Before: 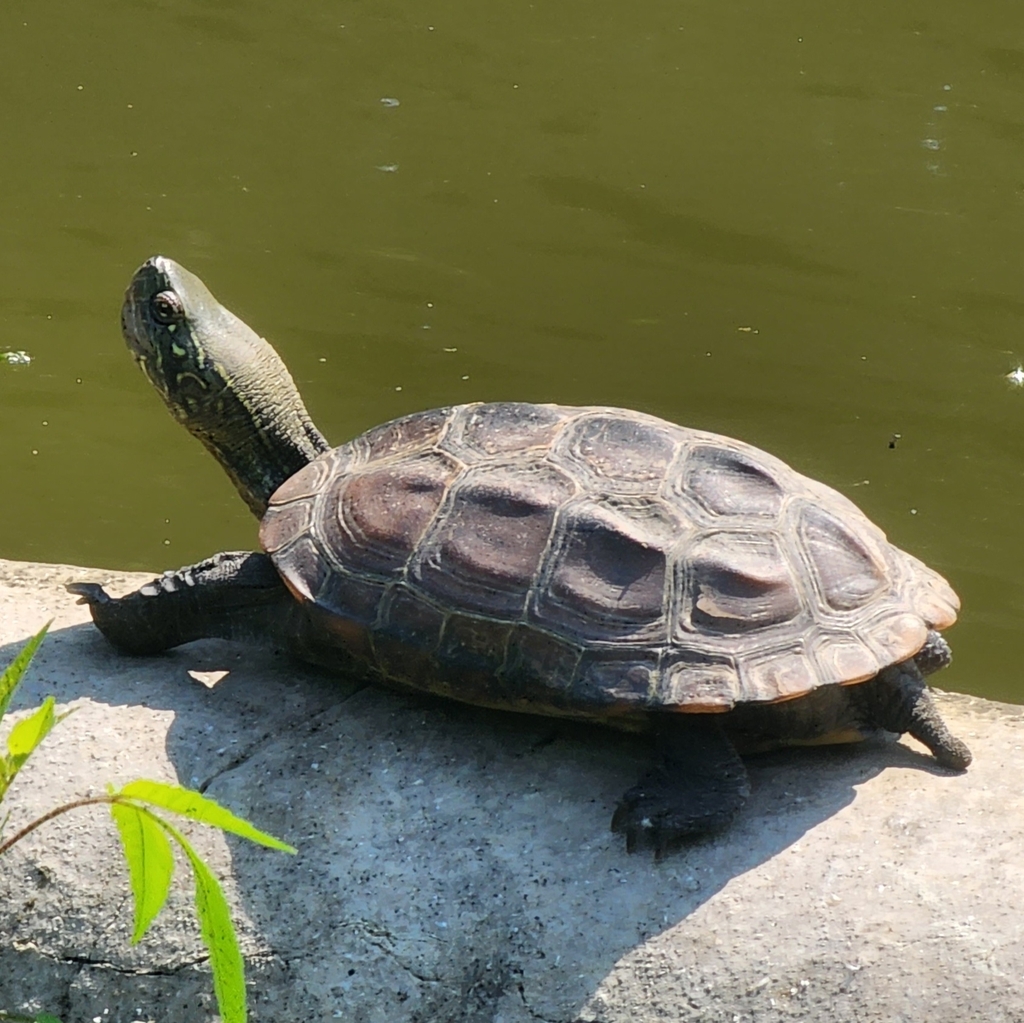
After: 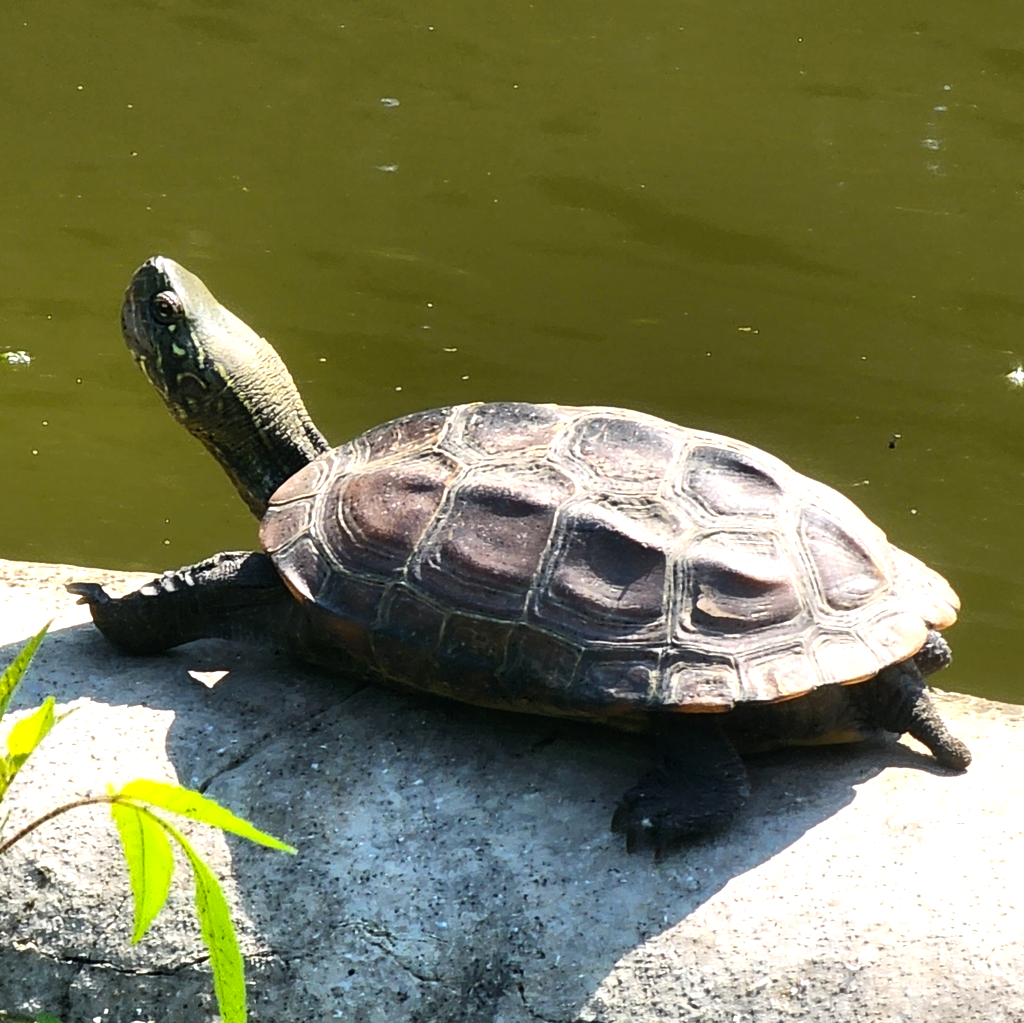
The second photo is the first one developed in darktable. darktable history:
contrast brightness saturation: contrast 0.106, saturation -0.168
color balance rgb: perceptual saturation grading › global saturation 19.755%, perceptual brilliance grading › global brilliance 21.256%, perceptual brilliance grading › shadows -35.081%, global vibrance 20.338%
